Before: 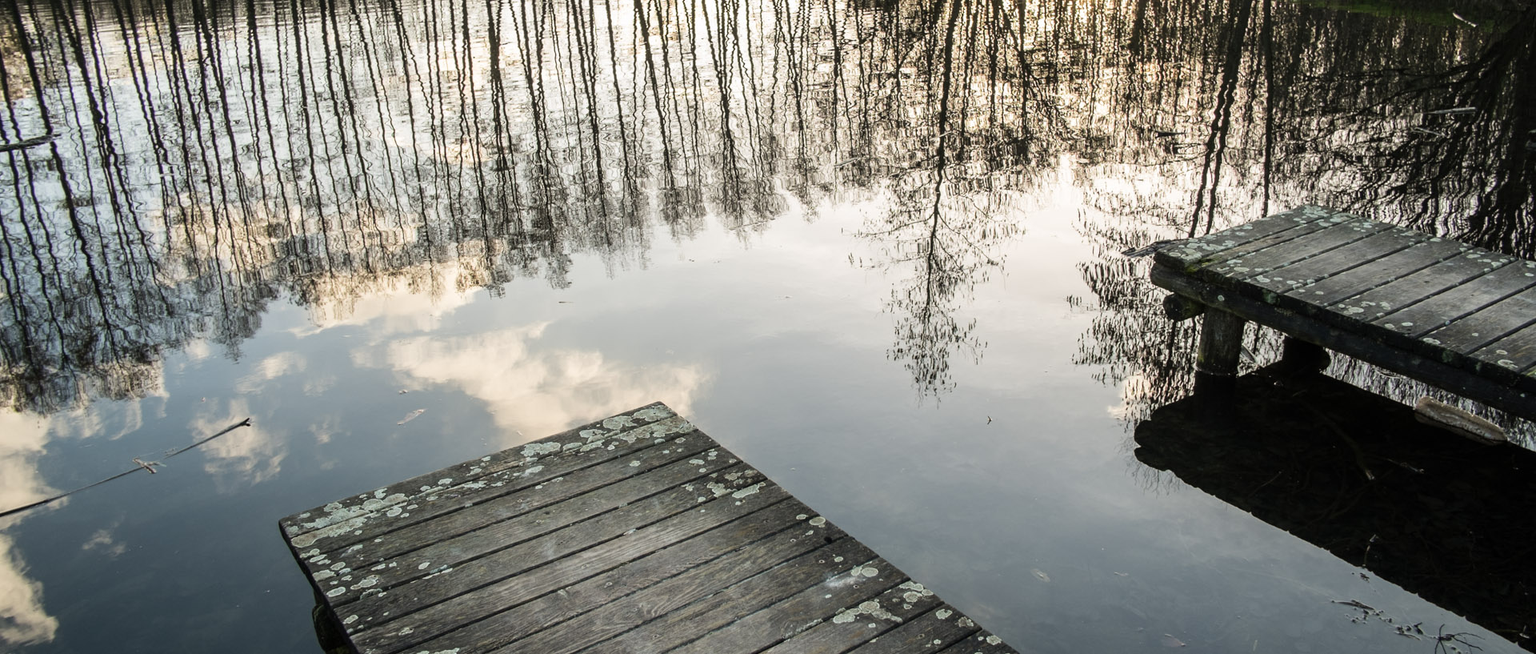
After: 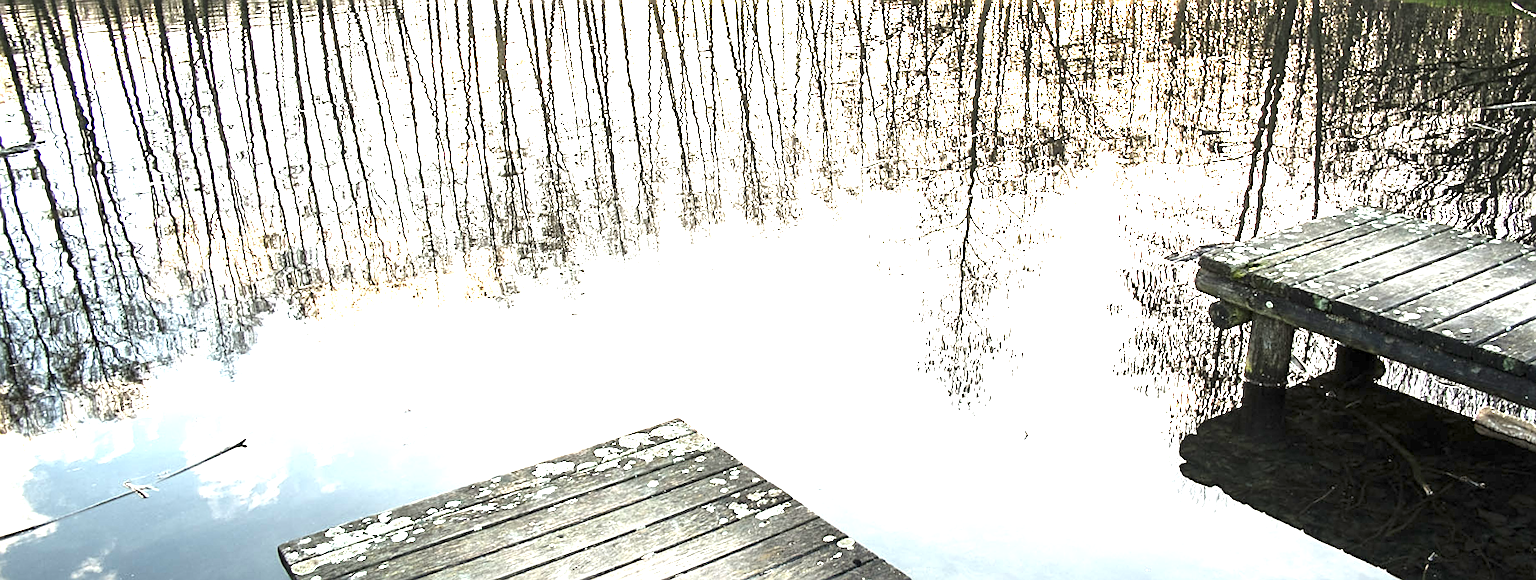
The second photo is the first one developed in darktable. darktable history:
local contrast: mode bilateral grid, contrast 20, coarseness 50, detail 132%, midtone range 0.2
exposure: black level correction 0, exposure 2.095 EV, compensate highlight preservation false
sharpen: on, module defaults
crop and rotate: angle 0.434°, left 0.27%, right 3.182%, bottom 14.291%
